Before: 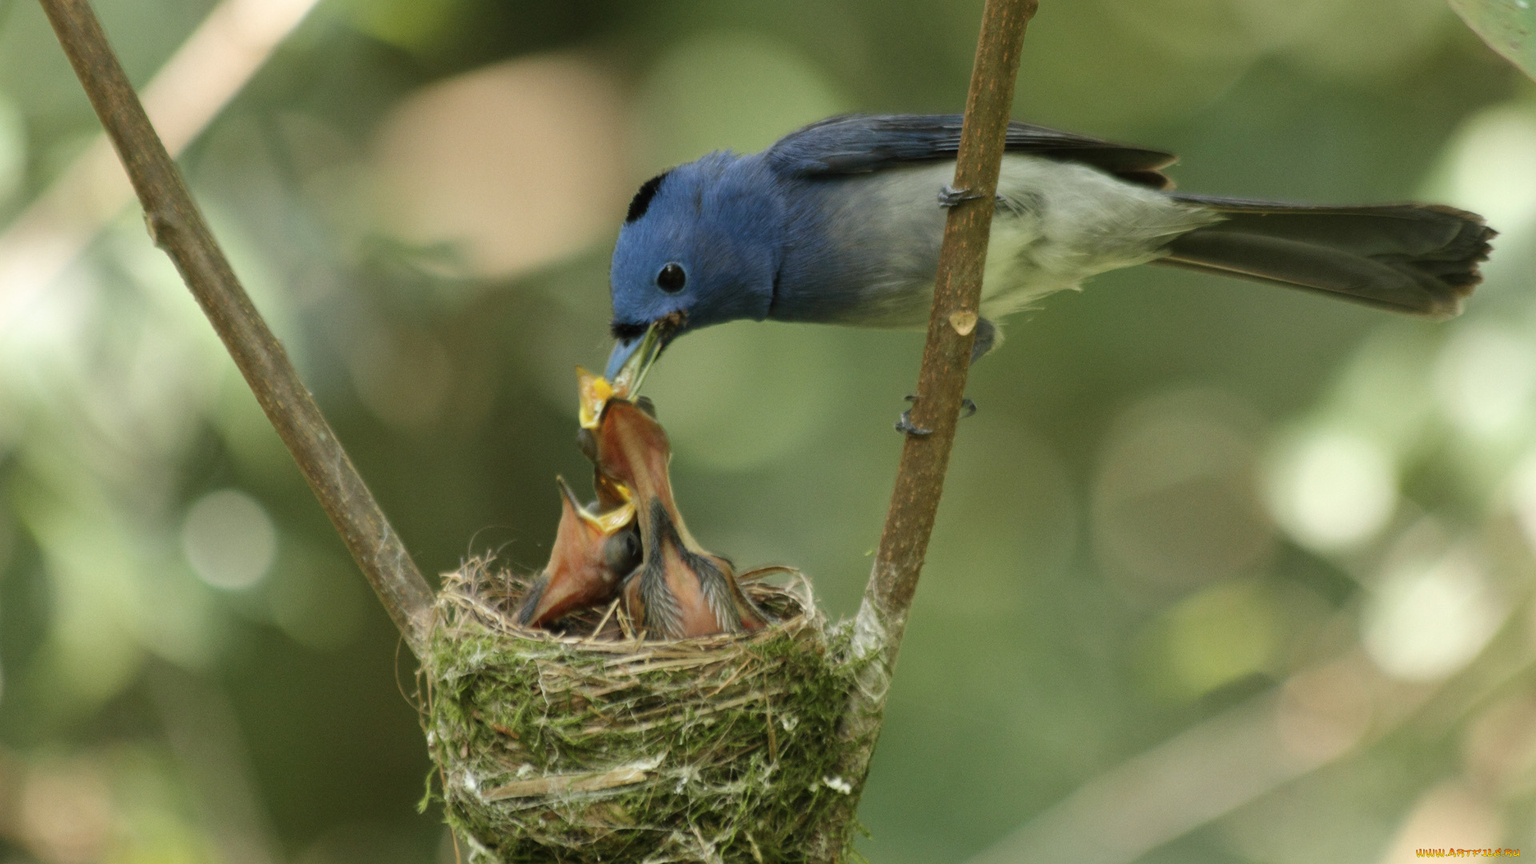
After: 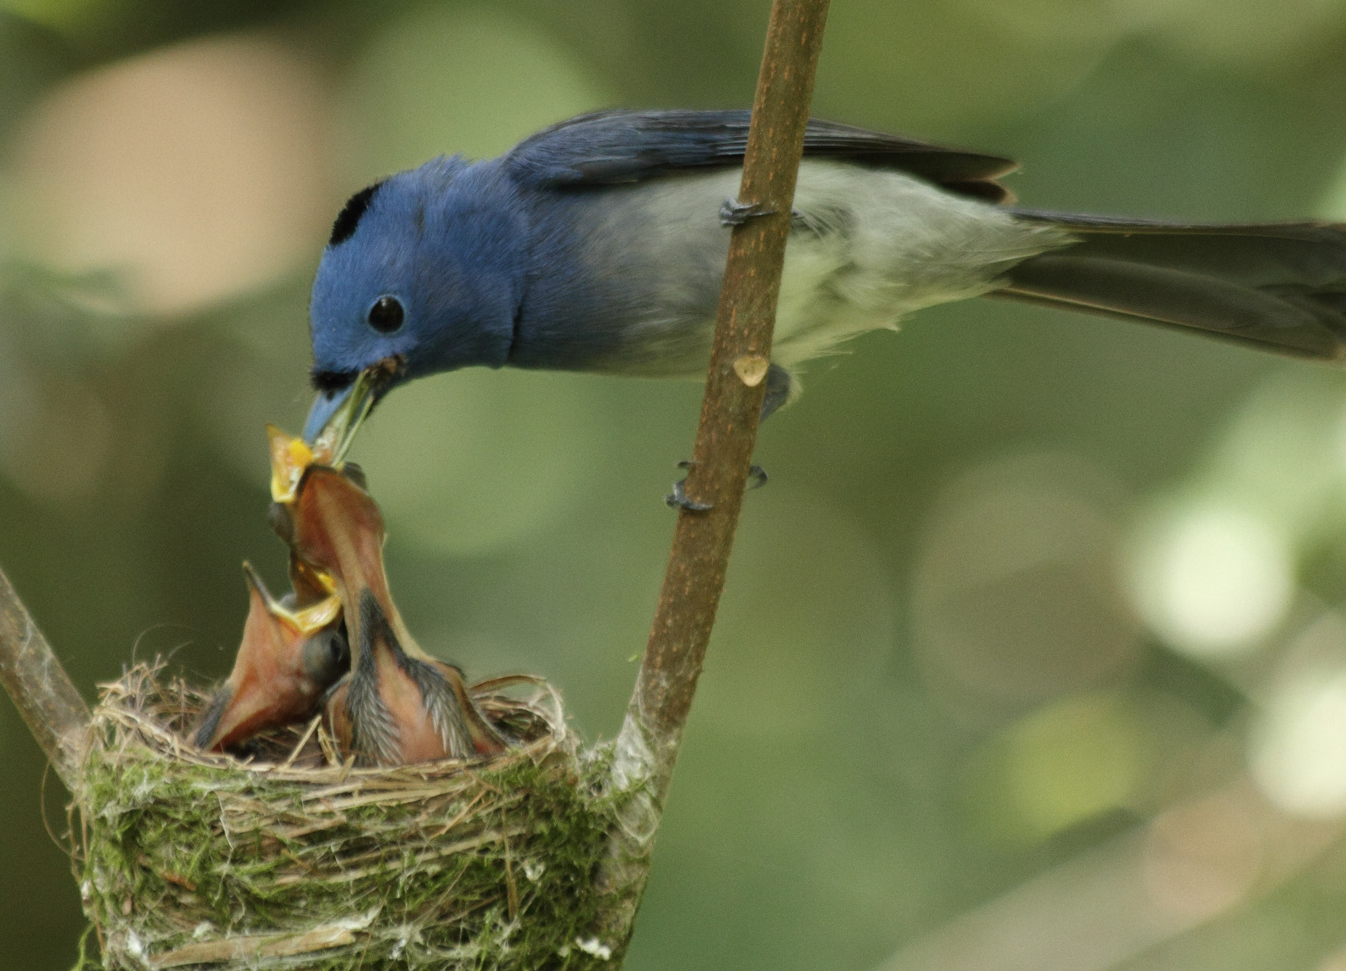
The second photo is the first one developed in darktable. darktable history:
crop and rotate: left 23.627%, top 3.133%, right 6.252%, bottom 6.893%
exposure: compensate highlight preservation false
